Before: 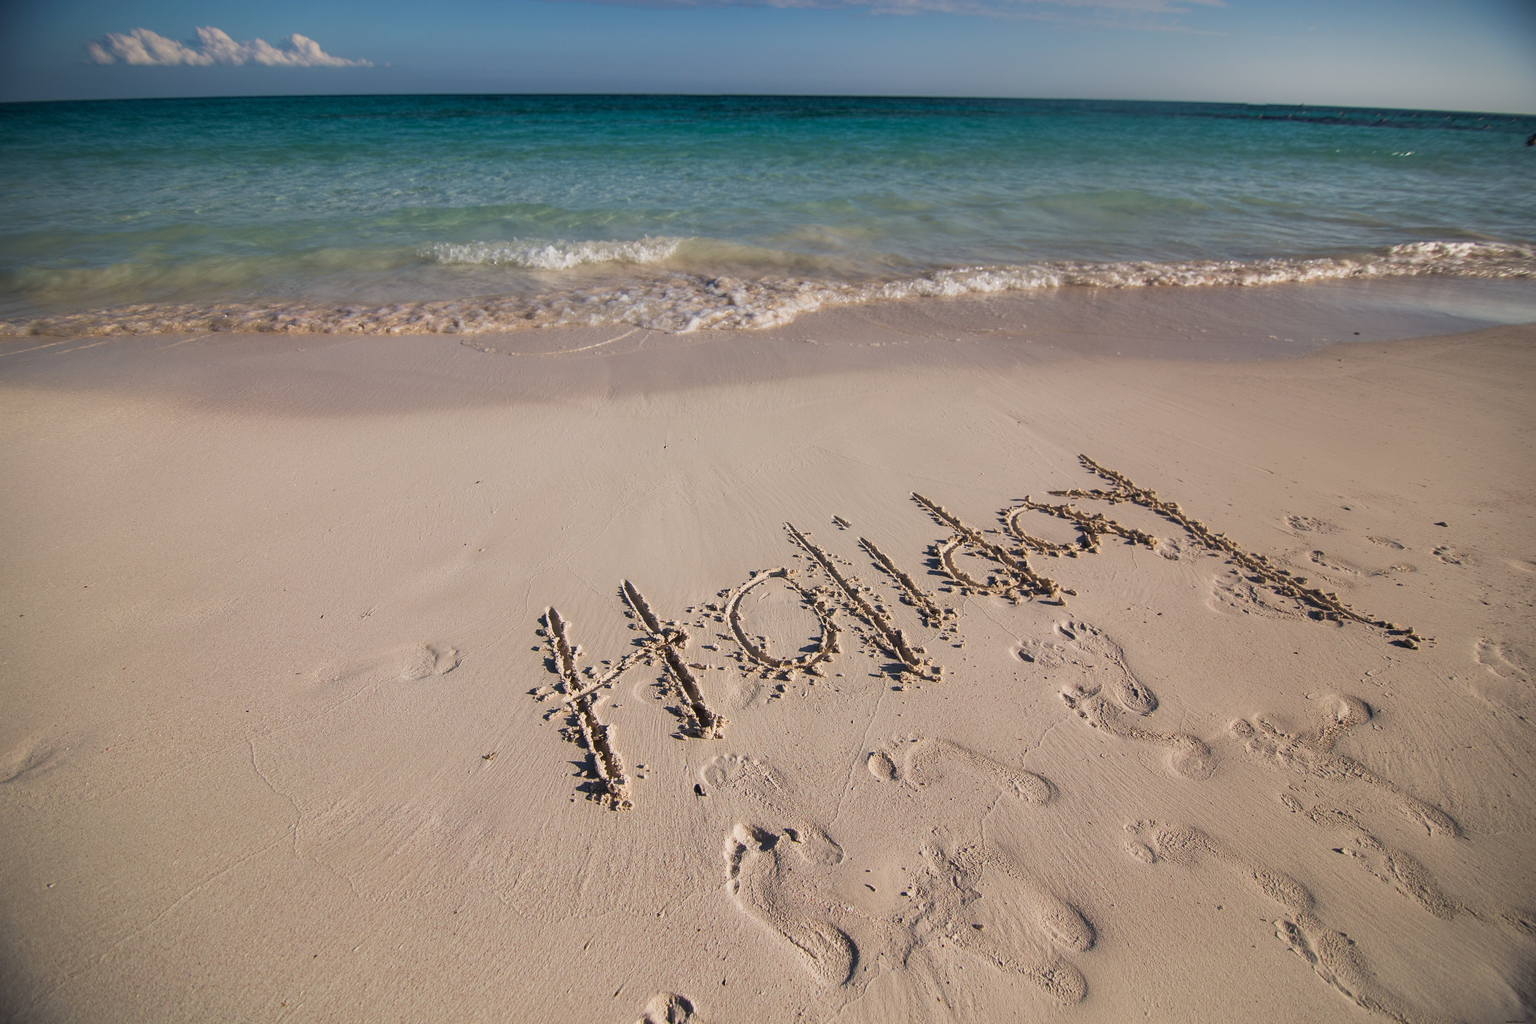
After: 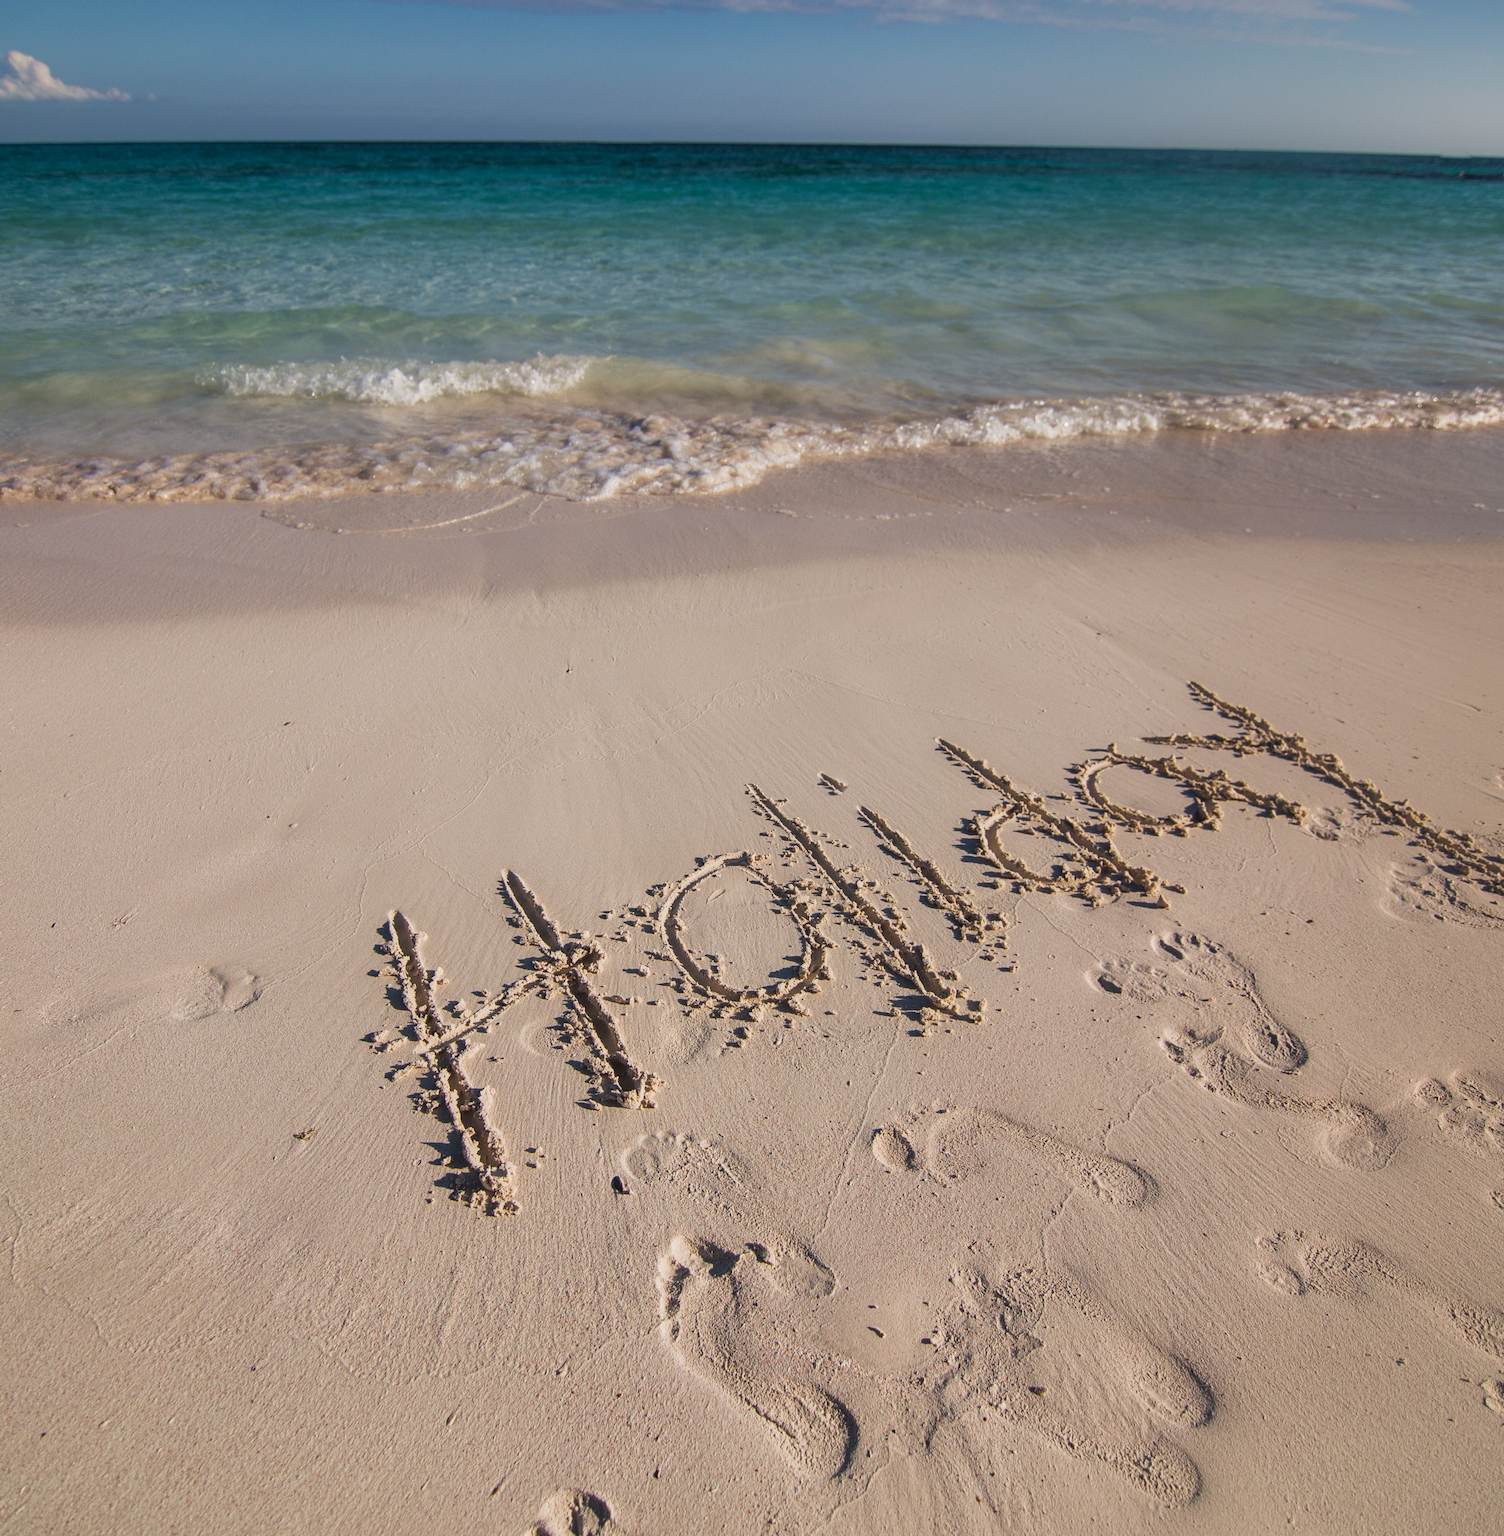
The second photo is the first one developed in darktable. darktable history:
crop and rotate: left 18.675%, right 16.041%
local contrast: detail 109%
